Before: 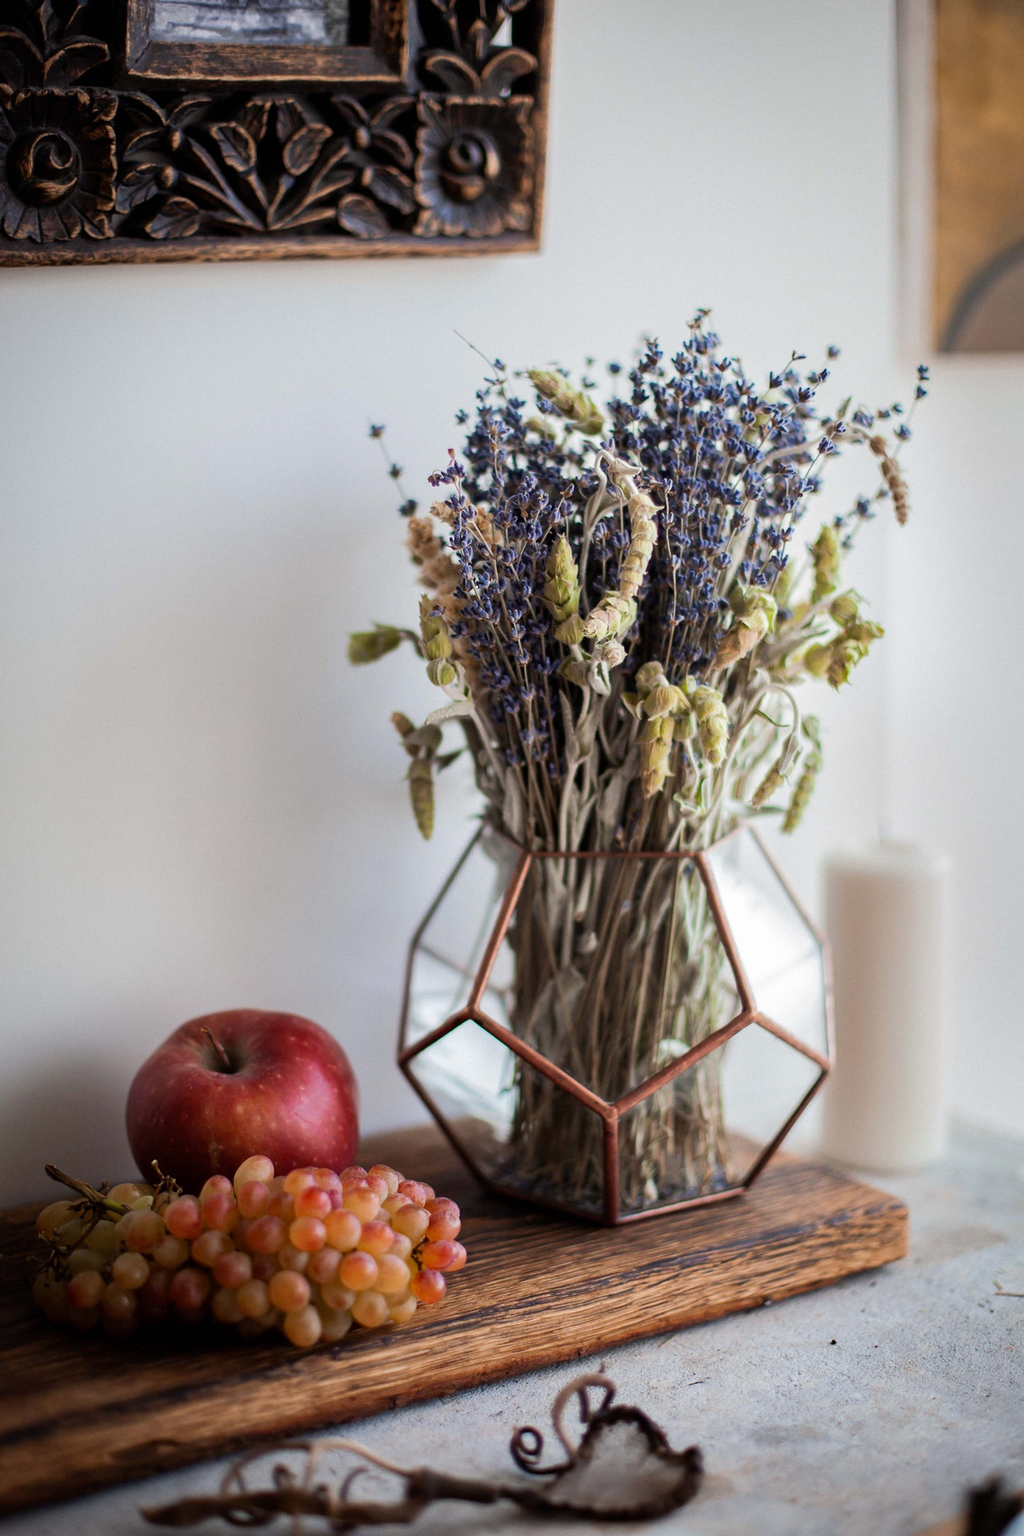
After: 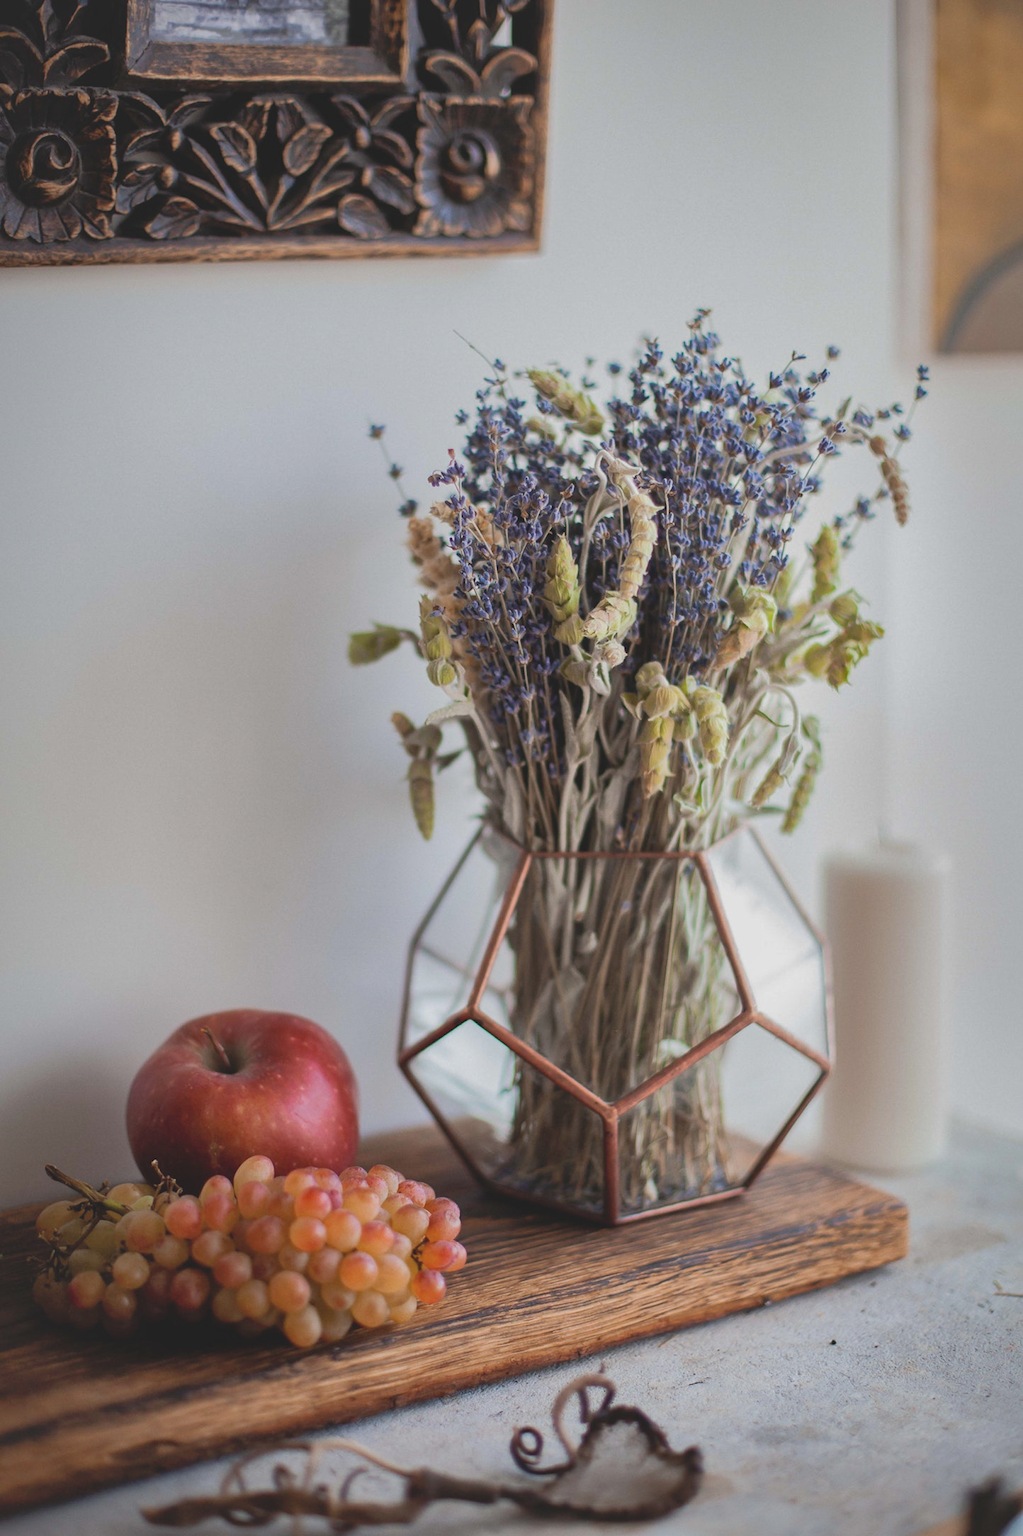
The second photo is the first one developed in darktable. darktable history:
shadows and highlights: on, module defaults
contrast brightness saturation: contrast -0.15, brightness 0.05, saturation -0.12
